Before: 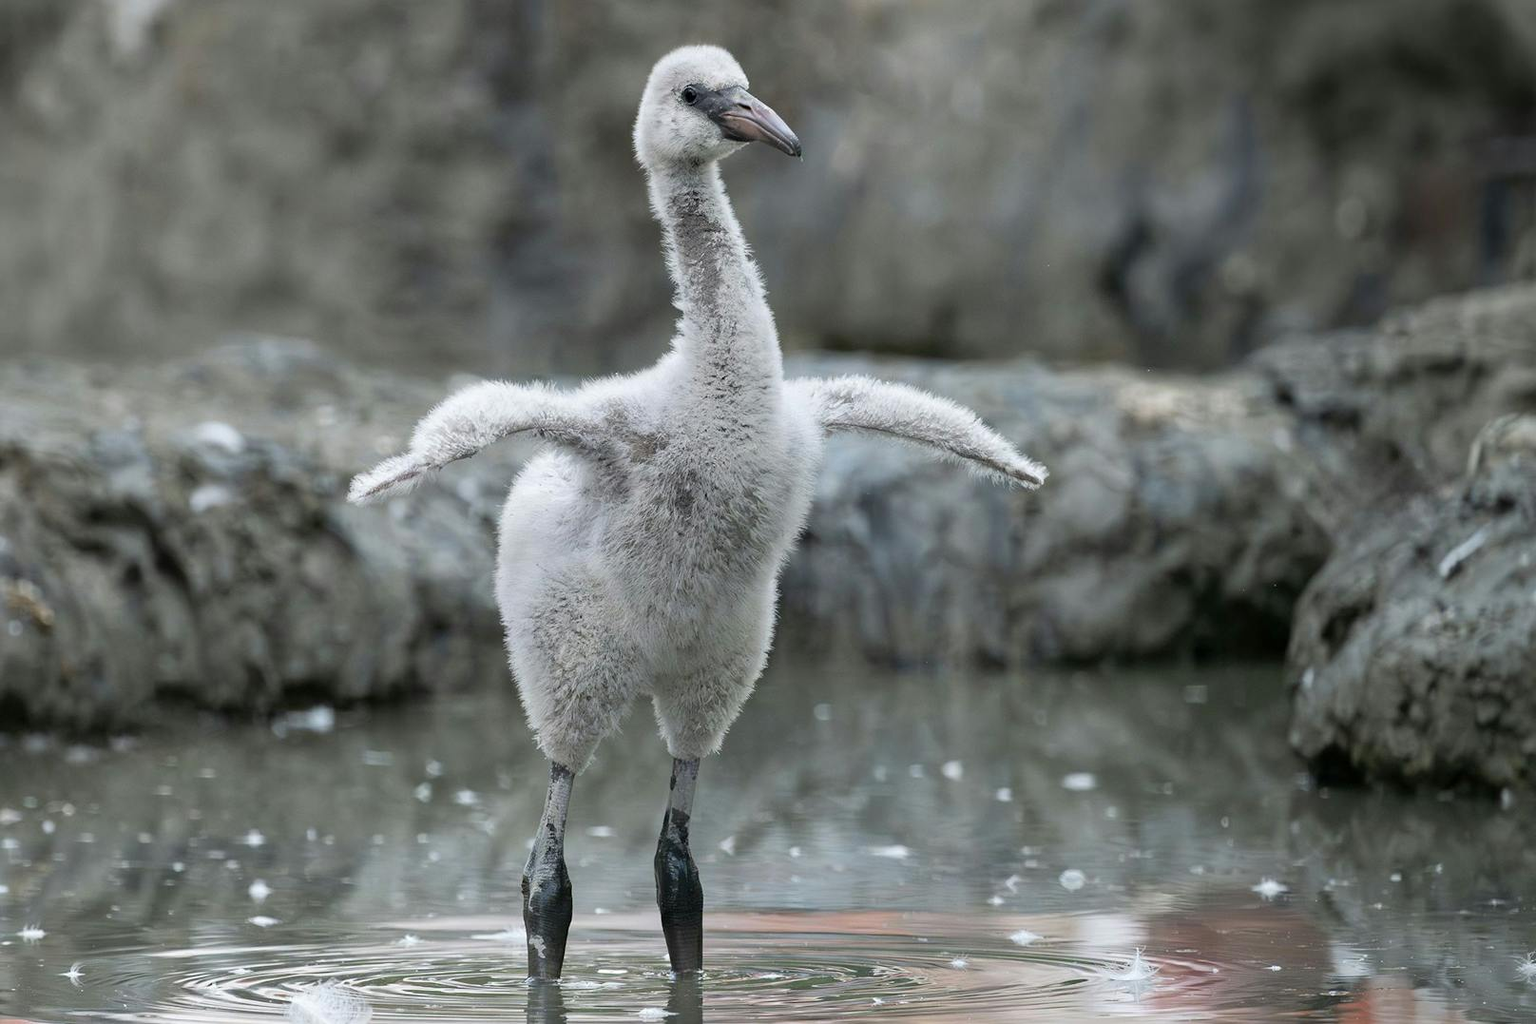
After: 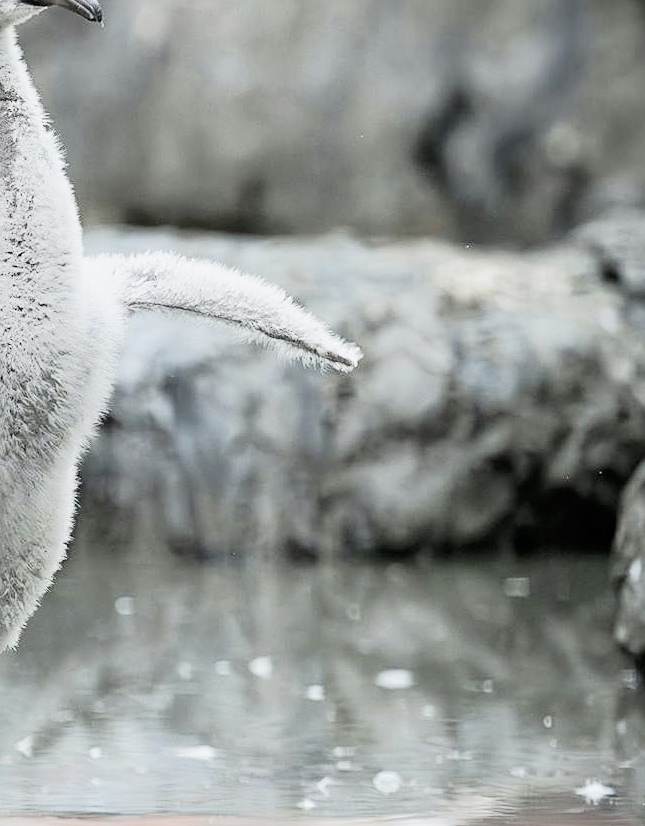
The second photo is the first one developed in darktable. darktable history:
filmic rgb: black relative exposure -7.65 EV, white relative exposure 4.56 EV, threshold 3.05 EV, hardness 3.61, color science v4 (2020), enable highlight reconstruction true
sharpen: amount 0.489
color zones: curves: ch0 [(0.068, 0.464) (0.25, 0.5) (0.48, 0.508) (0.75, 0.536) (0.886, 0.476) (0.967, 0.456)]; ch1 [(0.066, 0.456) (0.25, 0.5) (0.616, 0.508) (0.746, 0.56) (0.934, 0.444)], mix 27.9%
tone equalizer: mask exposure compensation -0.494 EV
exposure: black level correction 0, exposure 1.019 EV, compensate exposure bias true, compensate highlight preservation false
tone curve: curves: ch0 [(0, 0) (0.003, 0.005) (0.011, 0.016) (0.025, 0.036) (0.044, 0.071) (0.069, 0.112) (0.1, 0.149) (0.136, 0.187) (0.177, 0.228) (0.224, 0.272) (0.277, 0.32) (0.335, 0.374) (0.399, 0.429) (0.468, 0.479) (0.543, 0.538) (0.623, 0.609) (0.709, 0.697) (0.801, 0.789) (0.898, 0.876) (1, 1)], color space Lab, independent channels, preserve colors none
crop: left 45.861%, top 13.312%, right 14.18%, bottom 9.905%
contrast brightness saturation: contrast 0.252, saturation -0.311
